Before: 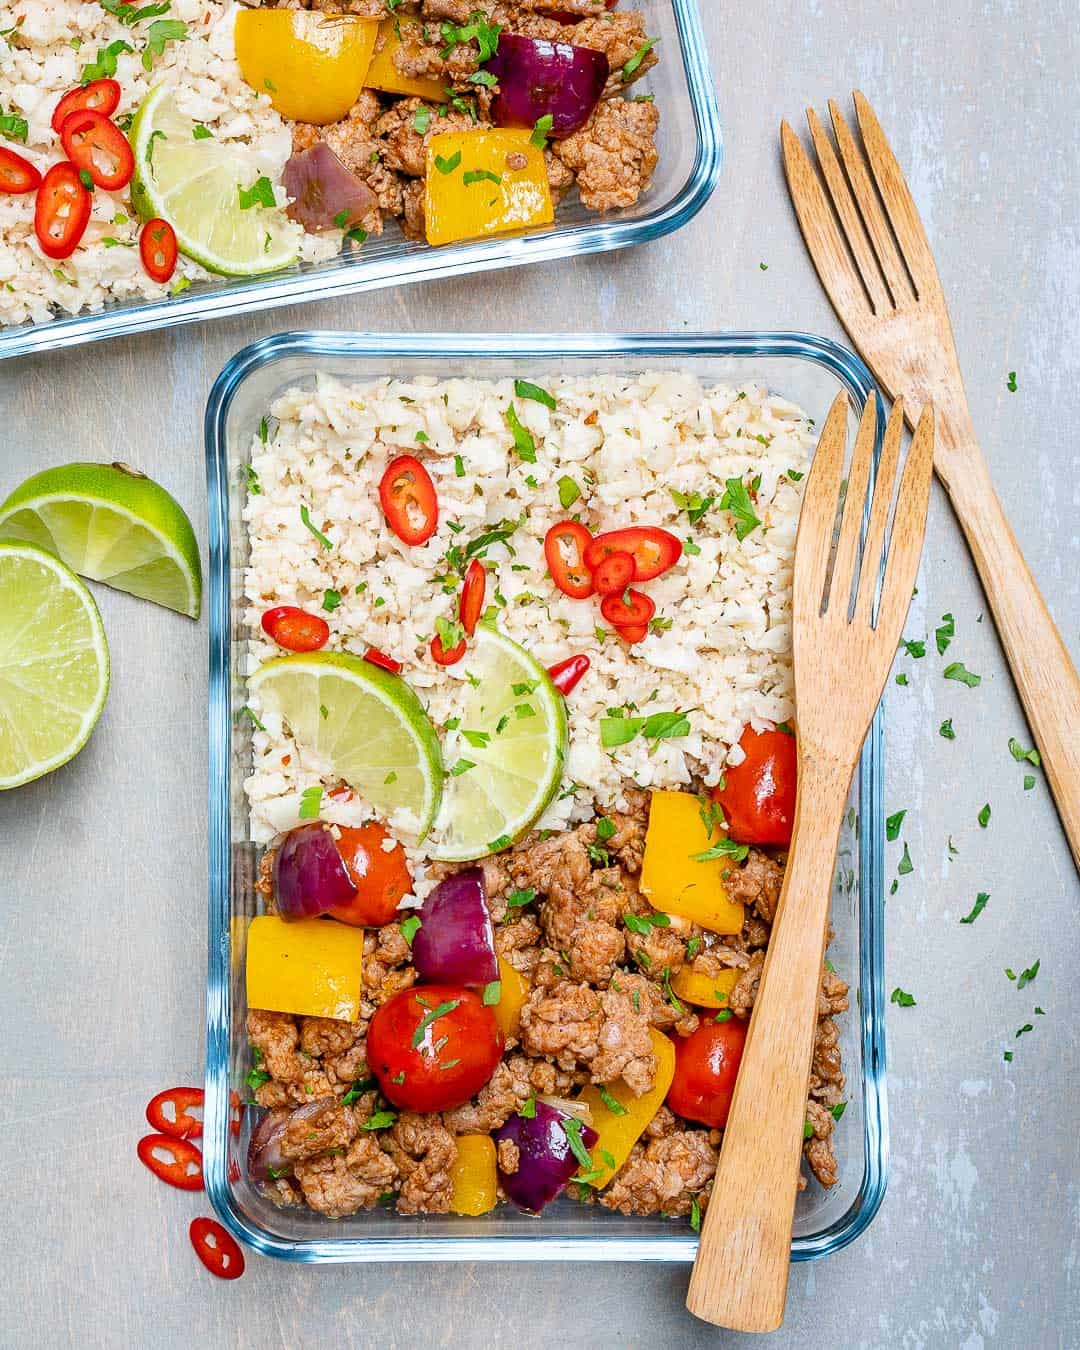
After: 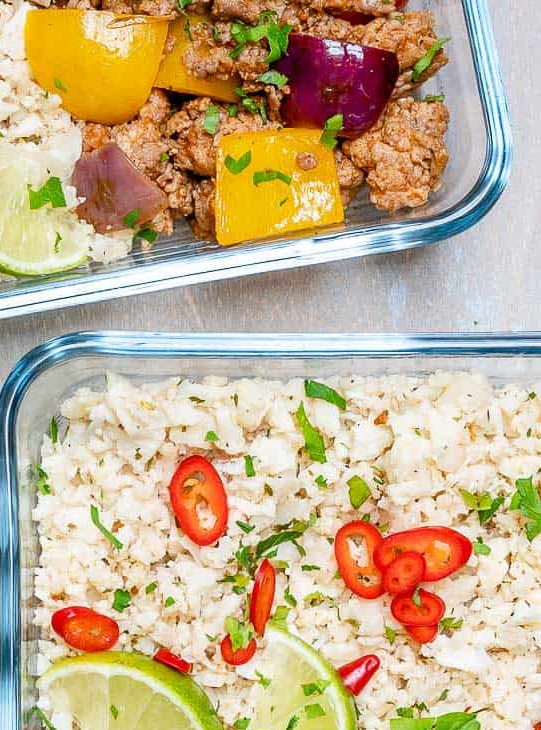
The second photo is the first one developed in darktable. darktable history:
crop: left 19.472%, right 30.346%, bottom 45.926%
